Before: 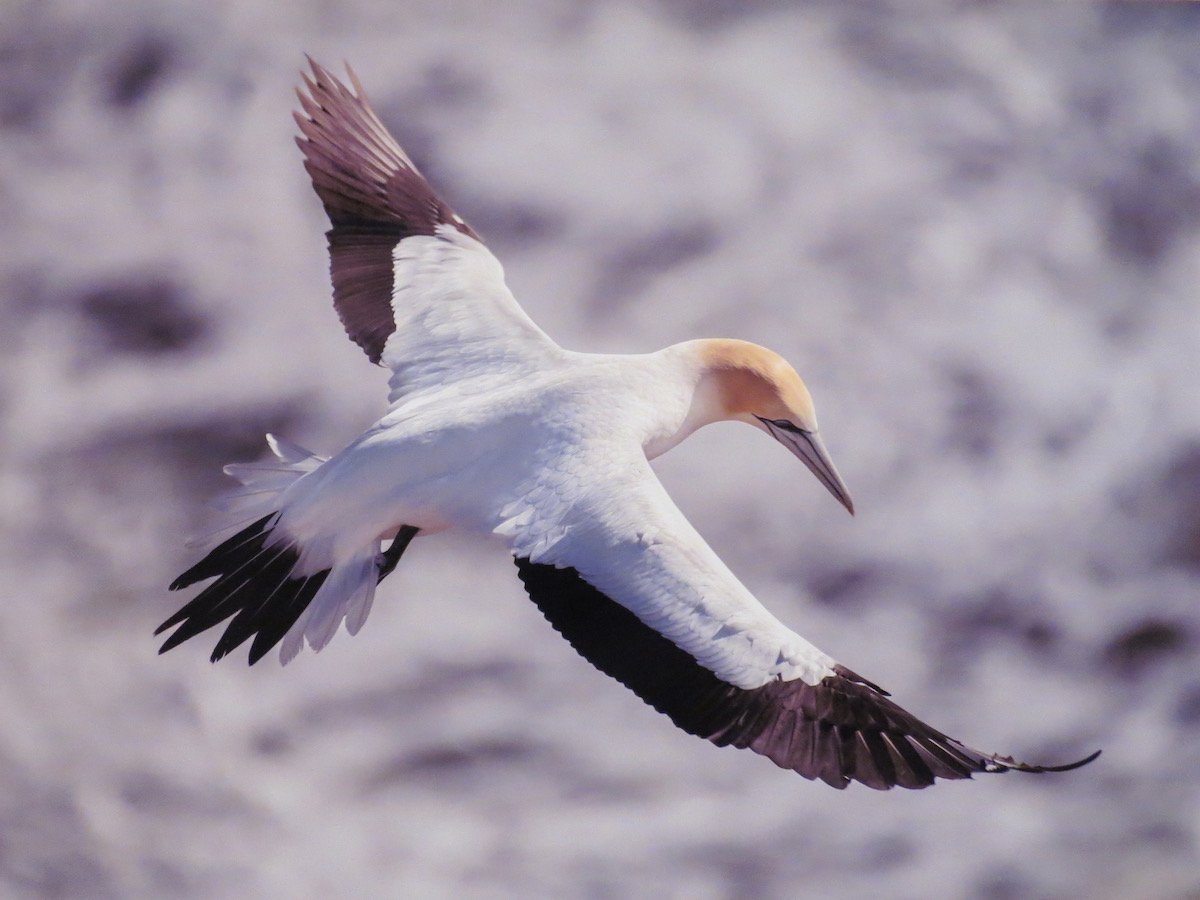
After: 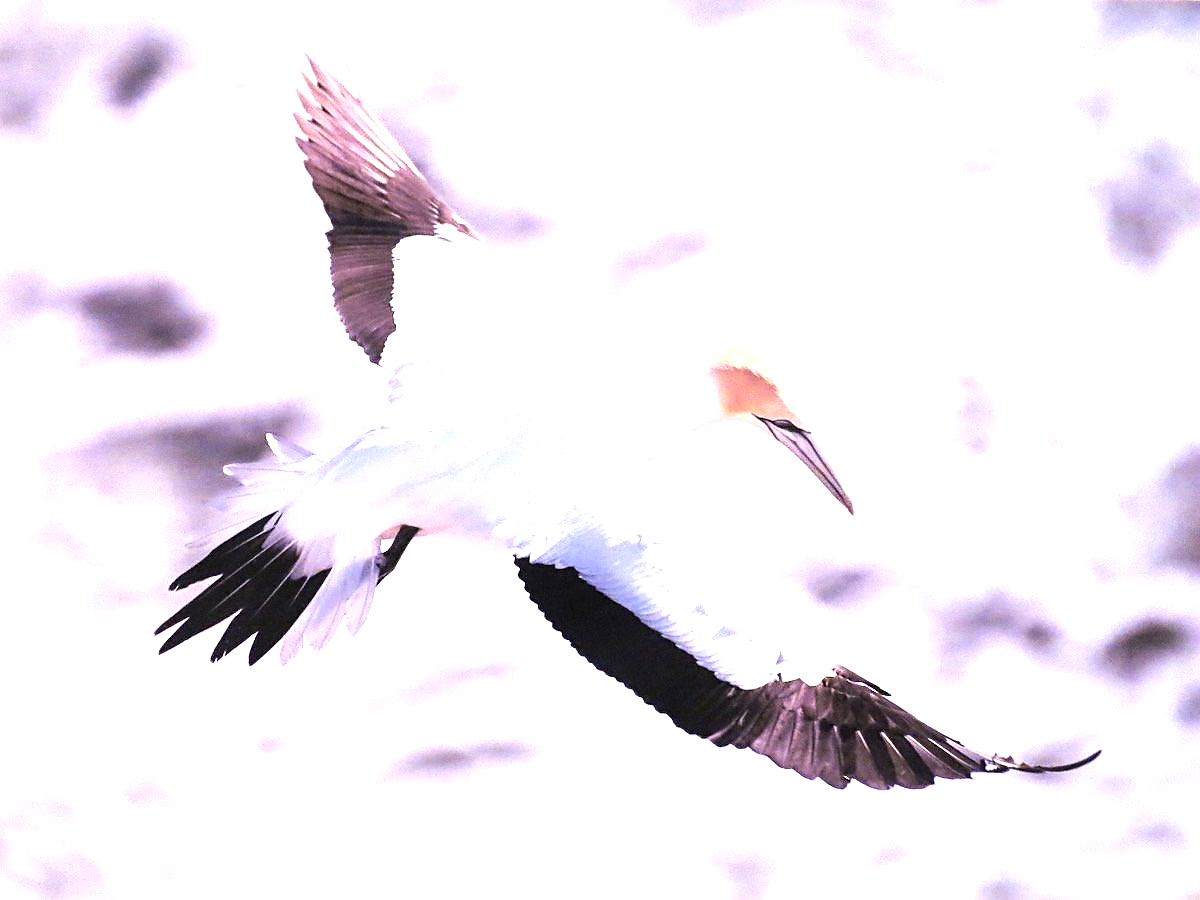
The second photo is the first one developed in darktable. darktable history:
sharpen: on, module defaults
levels: levels [0, 0.352, 0.703]
contrast brightness saturation: contrast 0.04, saturation 0.074
tone curve: curves: ch0 [(0, 0) (0.003, 0.003) (0.011, 0.014) (0.025, 0.033) (0.044, 0.06) (0.069, 0.096) (0.1, 0.132) (0.136, 0.174) (0.177, 0.226) (0.224, 0.282) (0.277, 0.352) (0.335, 0.435) (0.399, 0.524) (0.468, 0.615) (0.543, 0.695) (0.623, 0.771) (0.709, 0.835) (0.801, 0.894) (0.898, 0.944) (1, 1)], color space Lab, independent channels, preserve colors none
